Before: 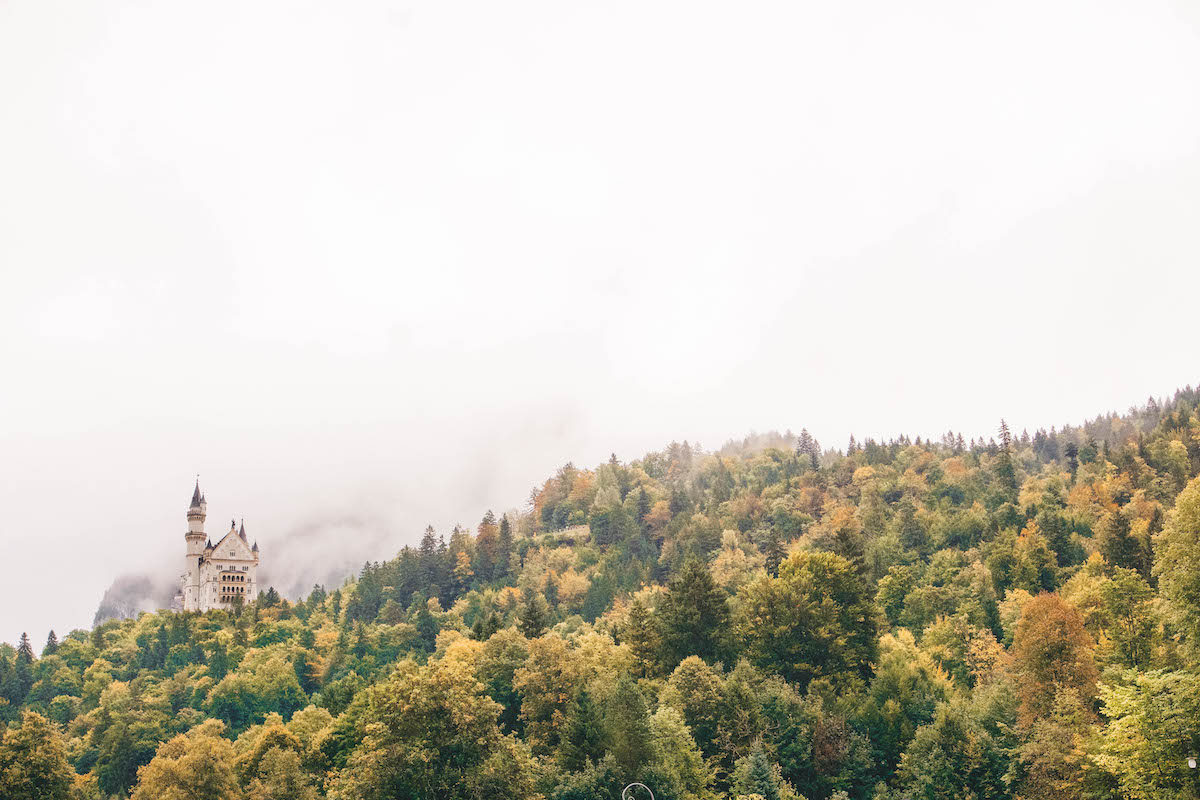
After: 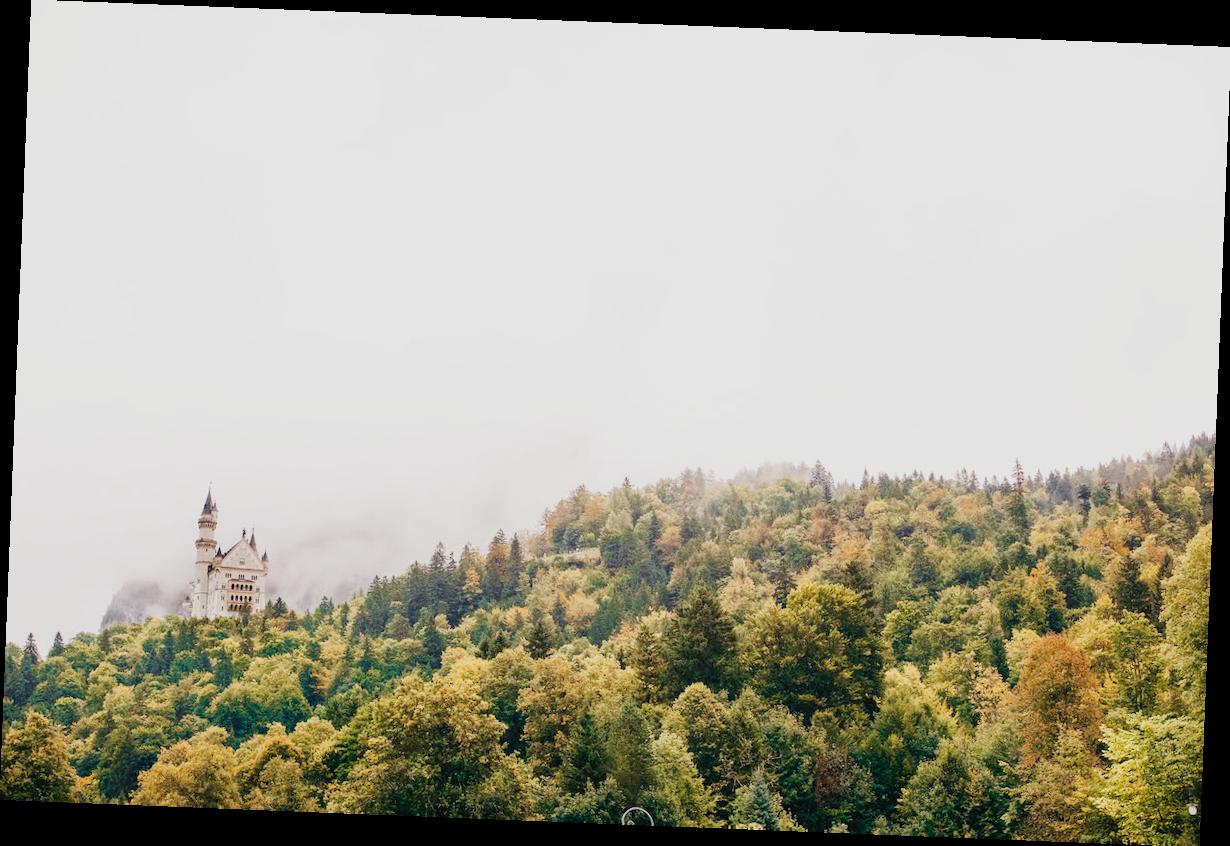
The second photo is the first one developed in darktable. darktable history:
rotate and perspective: rotation 2.27°, automatic cropping off
filmic rgb: black relative exposure -16 EV, white relative exposure 5.31 EV, hardness 5.9, contrast 1.25, preserve chrominance no, color science v5 (2021)
